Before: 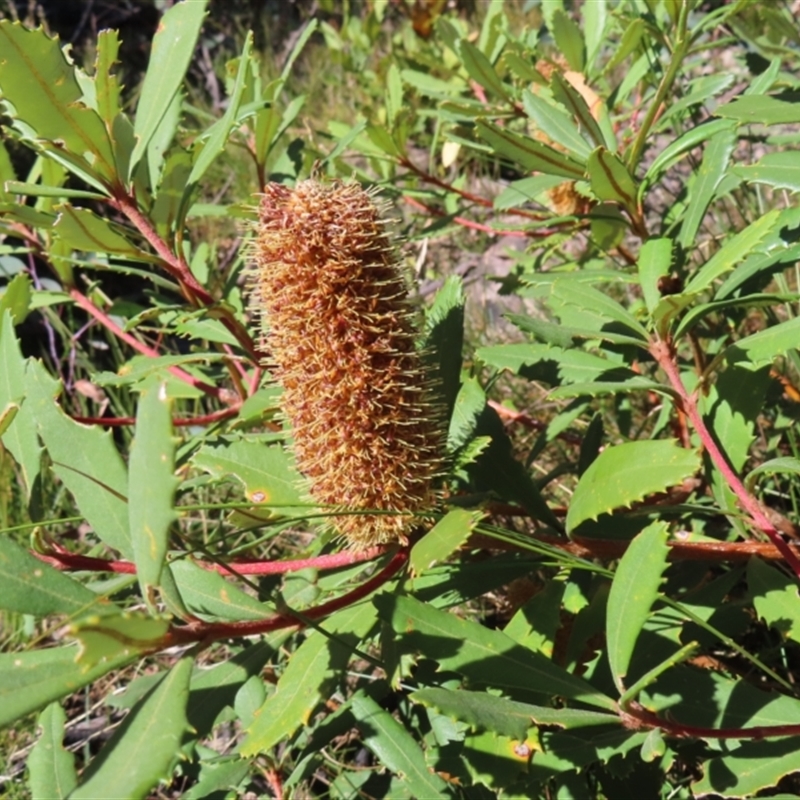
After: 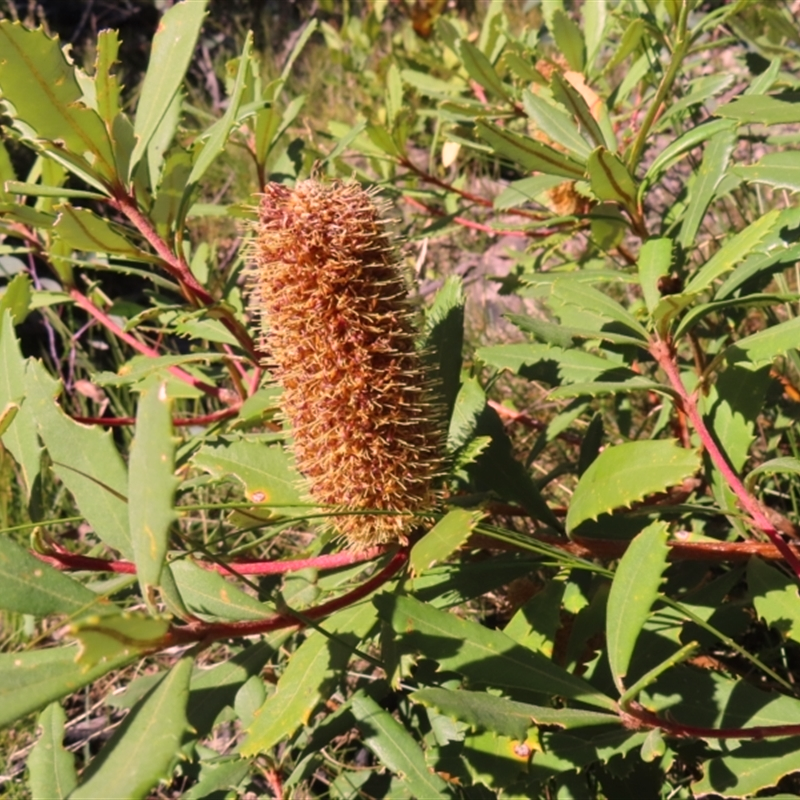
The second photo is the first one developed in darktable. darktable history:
color correction: highlights a* 12.87, highlights b* 5.43
